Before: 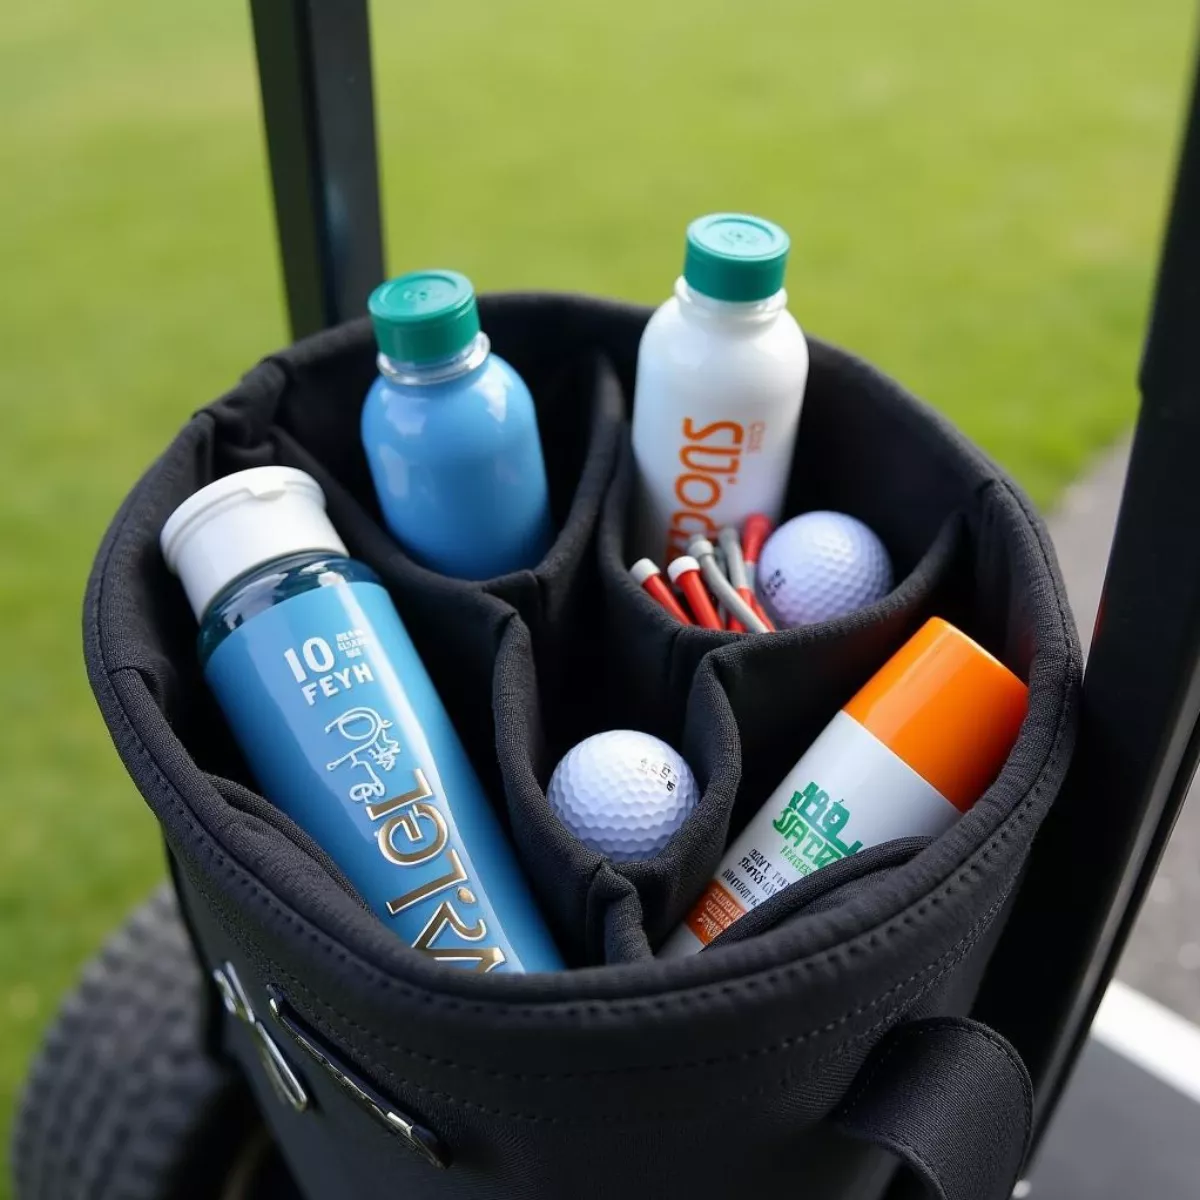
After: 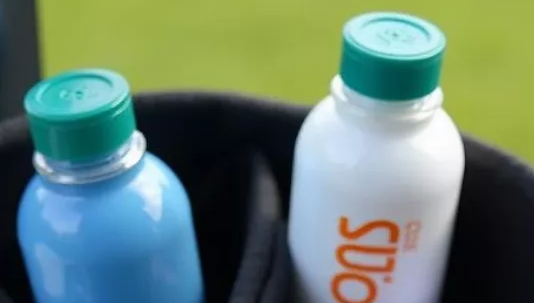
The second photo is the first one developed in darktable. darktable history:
crop: left 28.739%, top 16.795%, right 26.702%, bottom 57.904%
